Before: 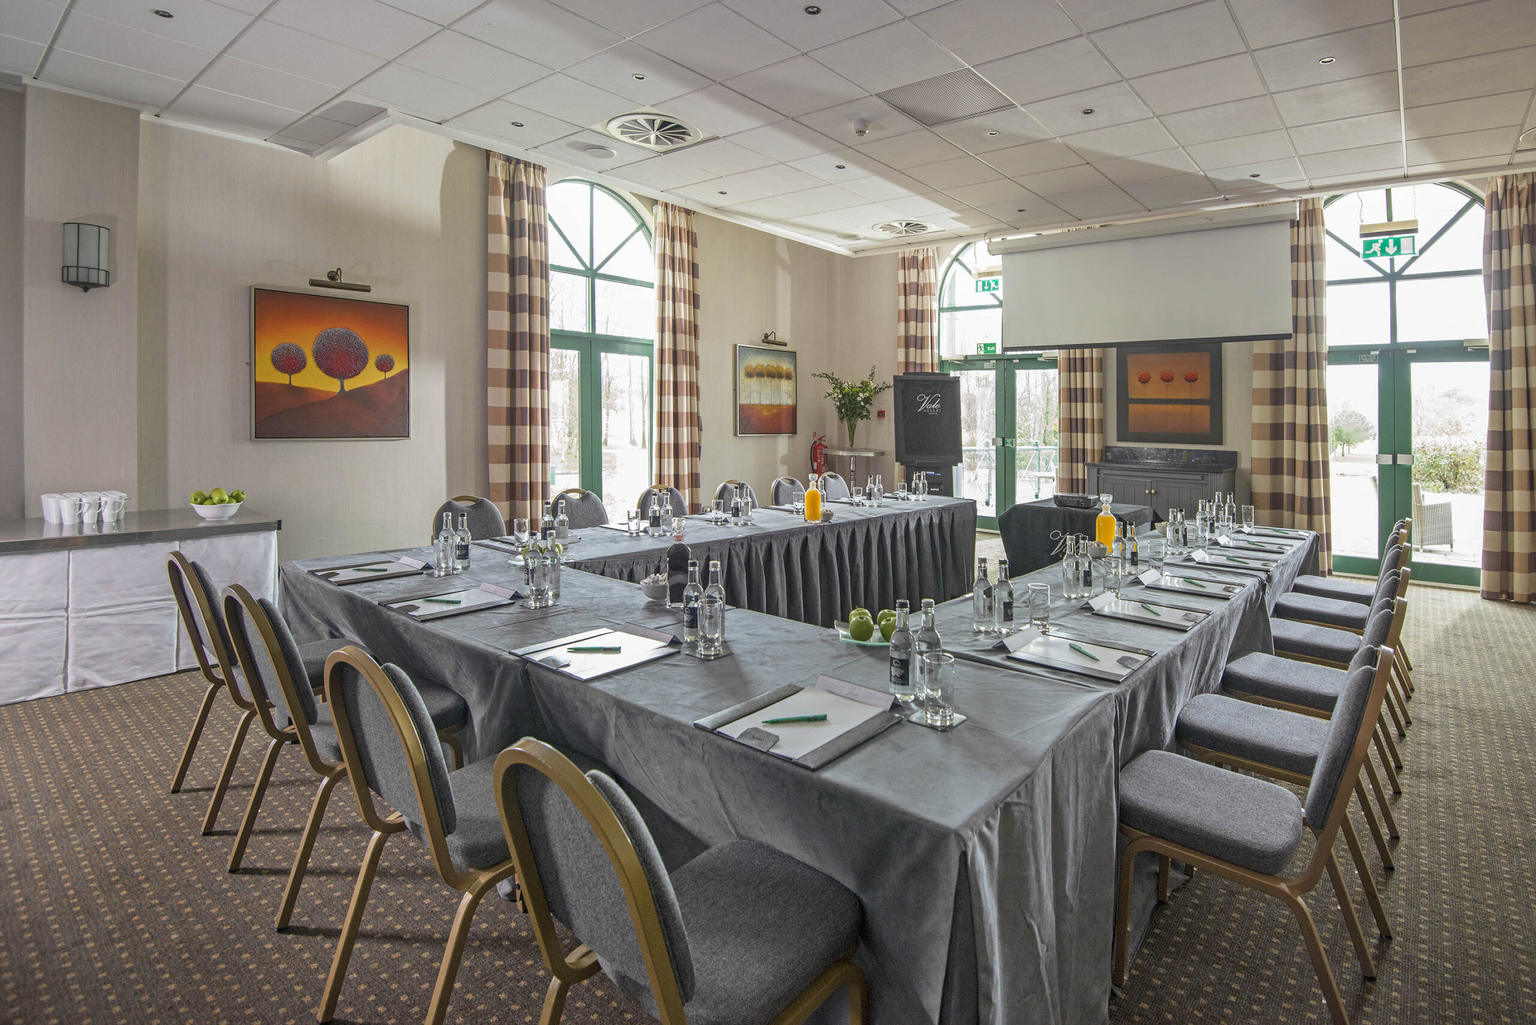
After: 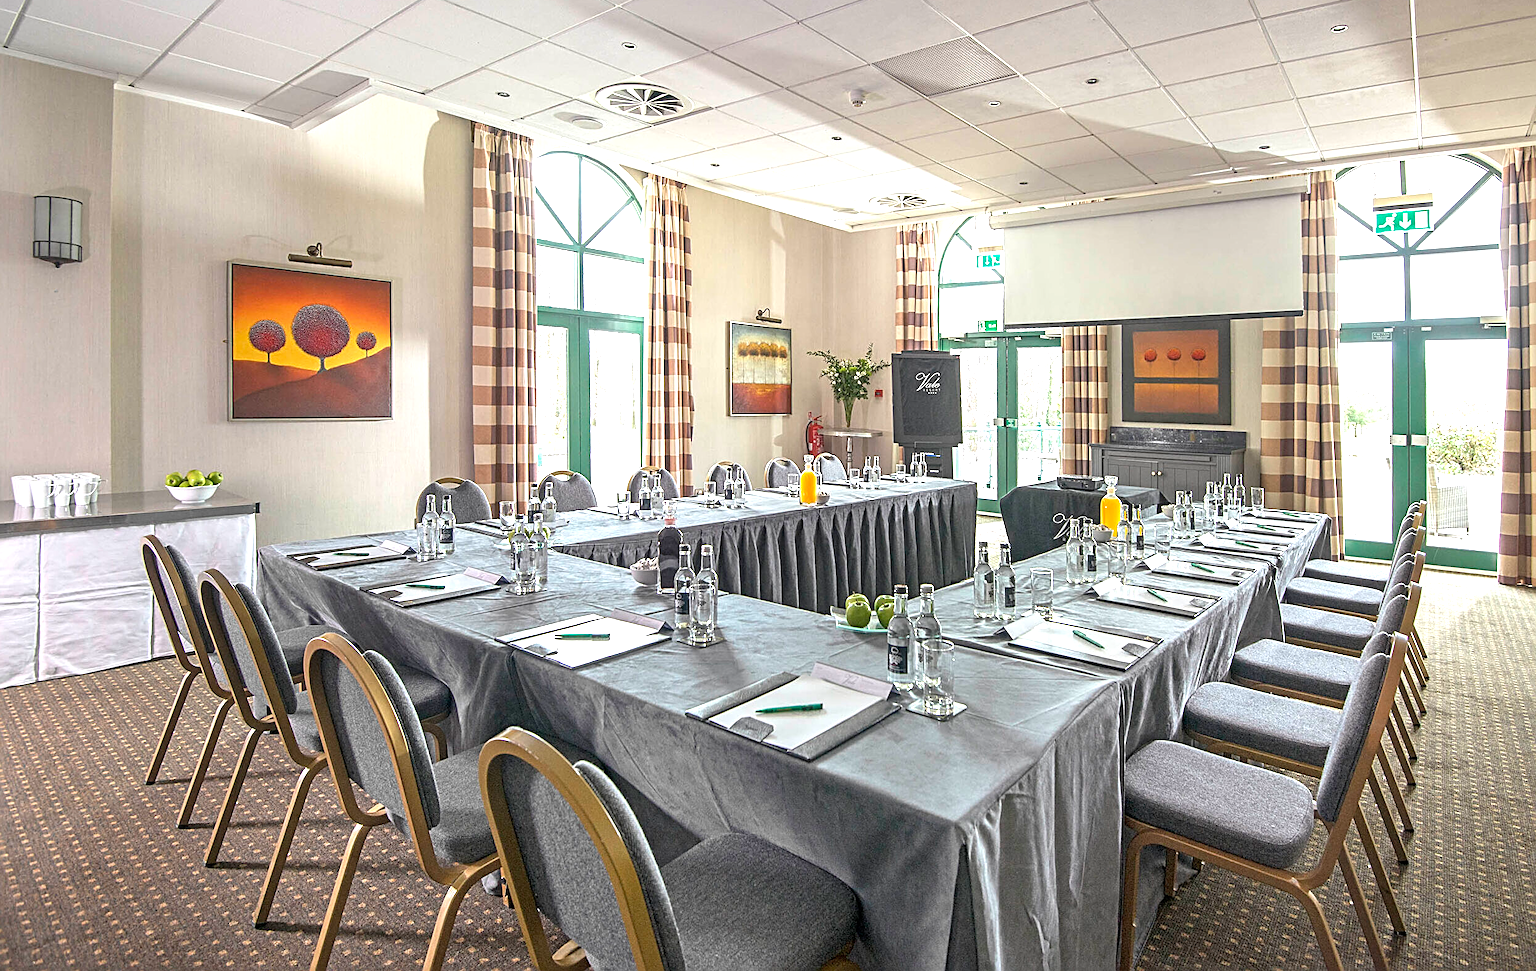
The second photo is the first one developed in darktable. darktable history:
base curve: curves: ch0 [(0, 0) (0.303, 0.277) (1, 1)]
exposure: exposure 0.935 EV, compensate highlight preservation false
crop: left 1.964%, top 3.251%, right 1.122%, bottom 4.933%
sharpen: radius 2.543, amount 0.636
